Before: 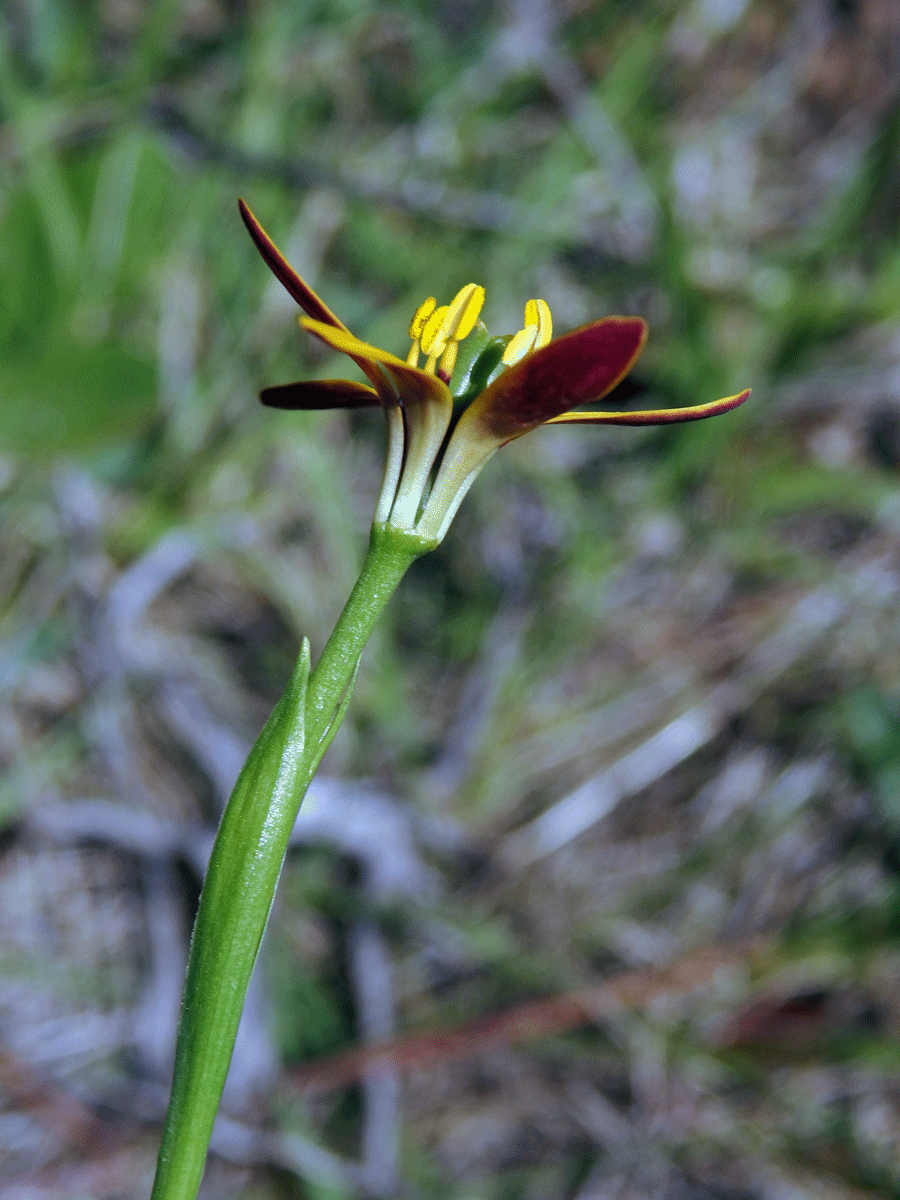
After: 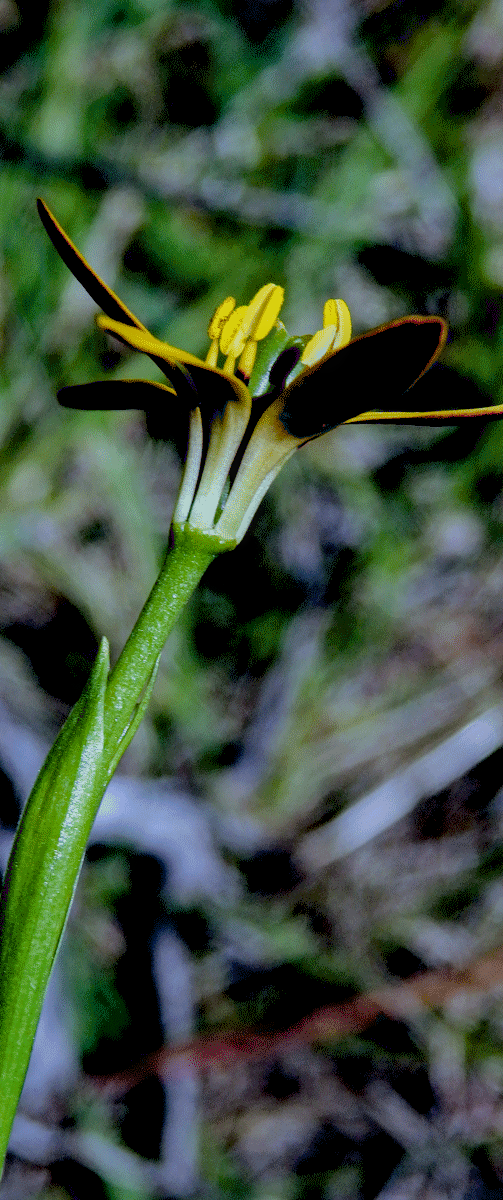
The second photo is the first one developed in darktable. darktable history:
crop and rotate: left 22.444%, right 21.58%
exposure: black level correction 0.055, exposure -0.035 EV, compensate highlight preservation false
local contrast: on, module defaults
filmic rgb: black relative exposure -7.65 EV, white relative exposure 4.56 EV, hardness 3.61, color science v6 (2022)
